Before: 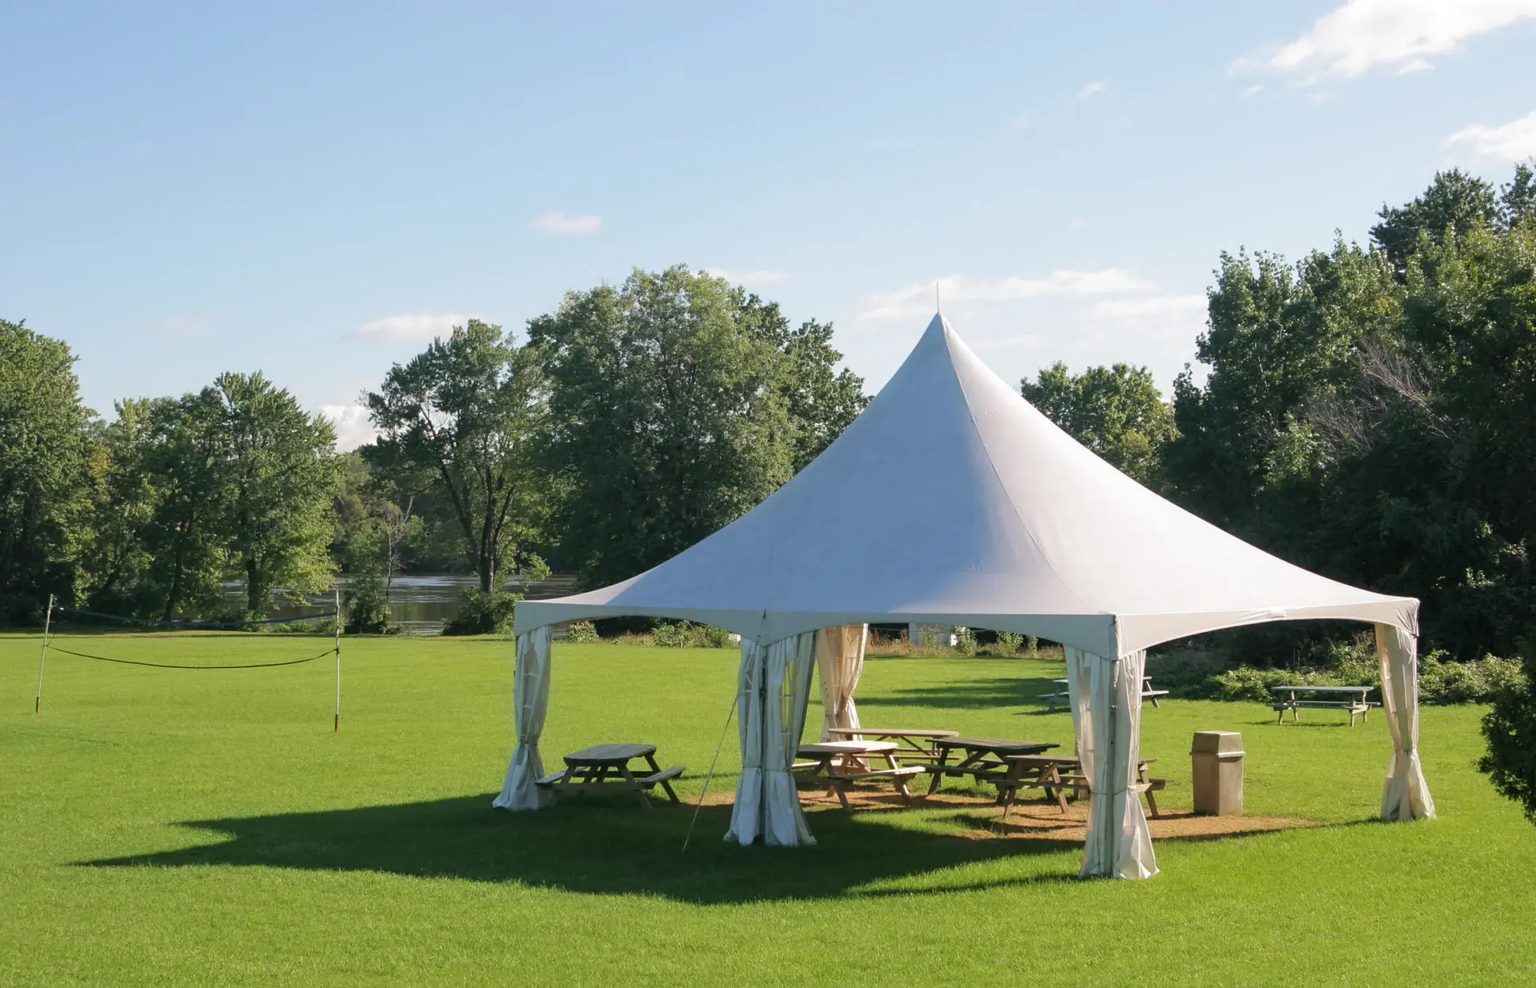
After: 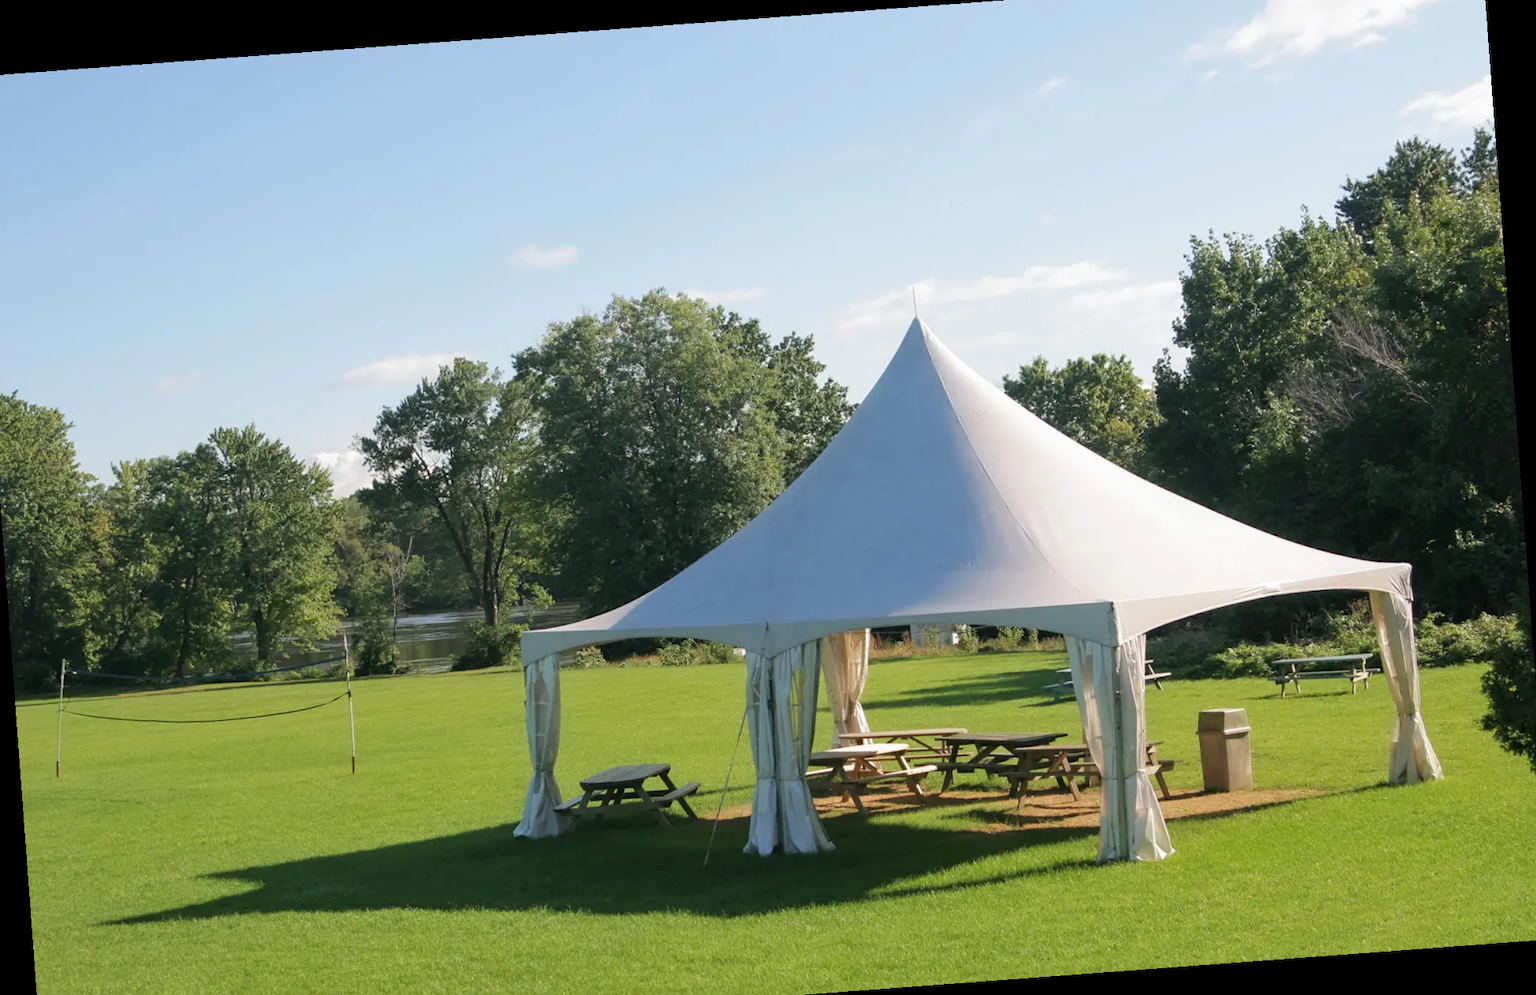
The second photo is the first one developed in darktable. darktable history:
rotate and perspective: rotation -4.25°, automatic cropping off
crop: left 1.964%, top 3.251%, right 1.122%, bottom 4.933%
